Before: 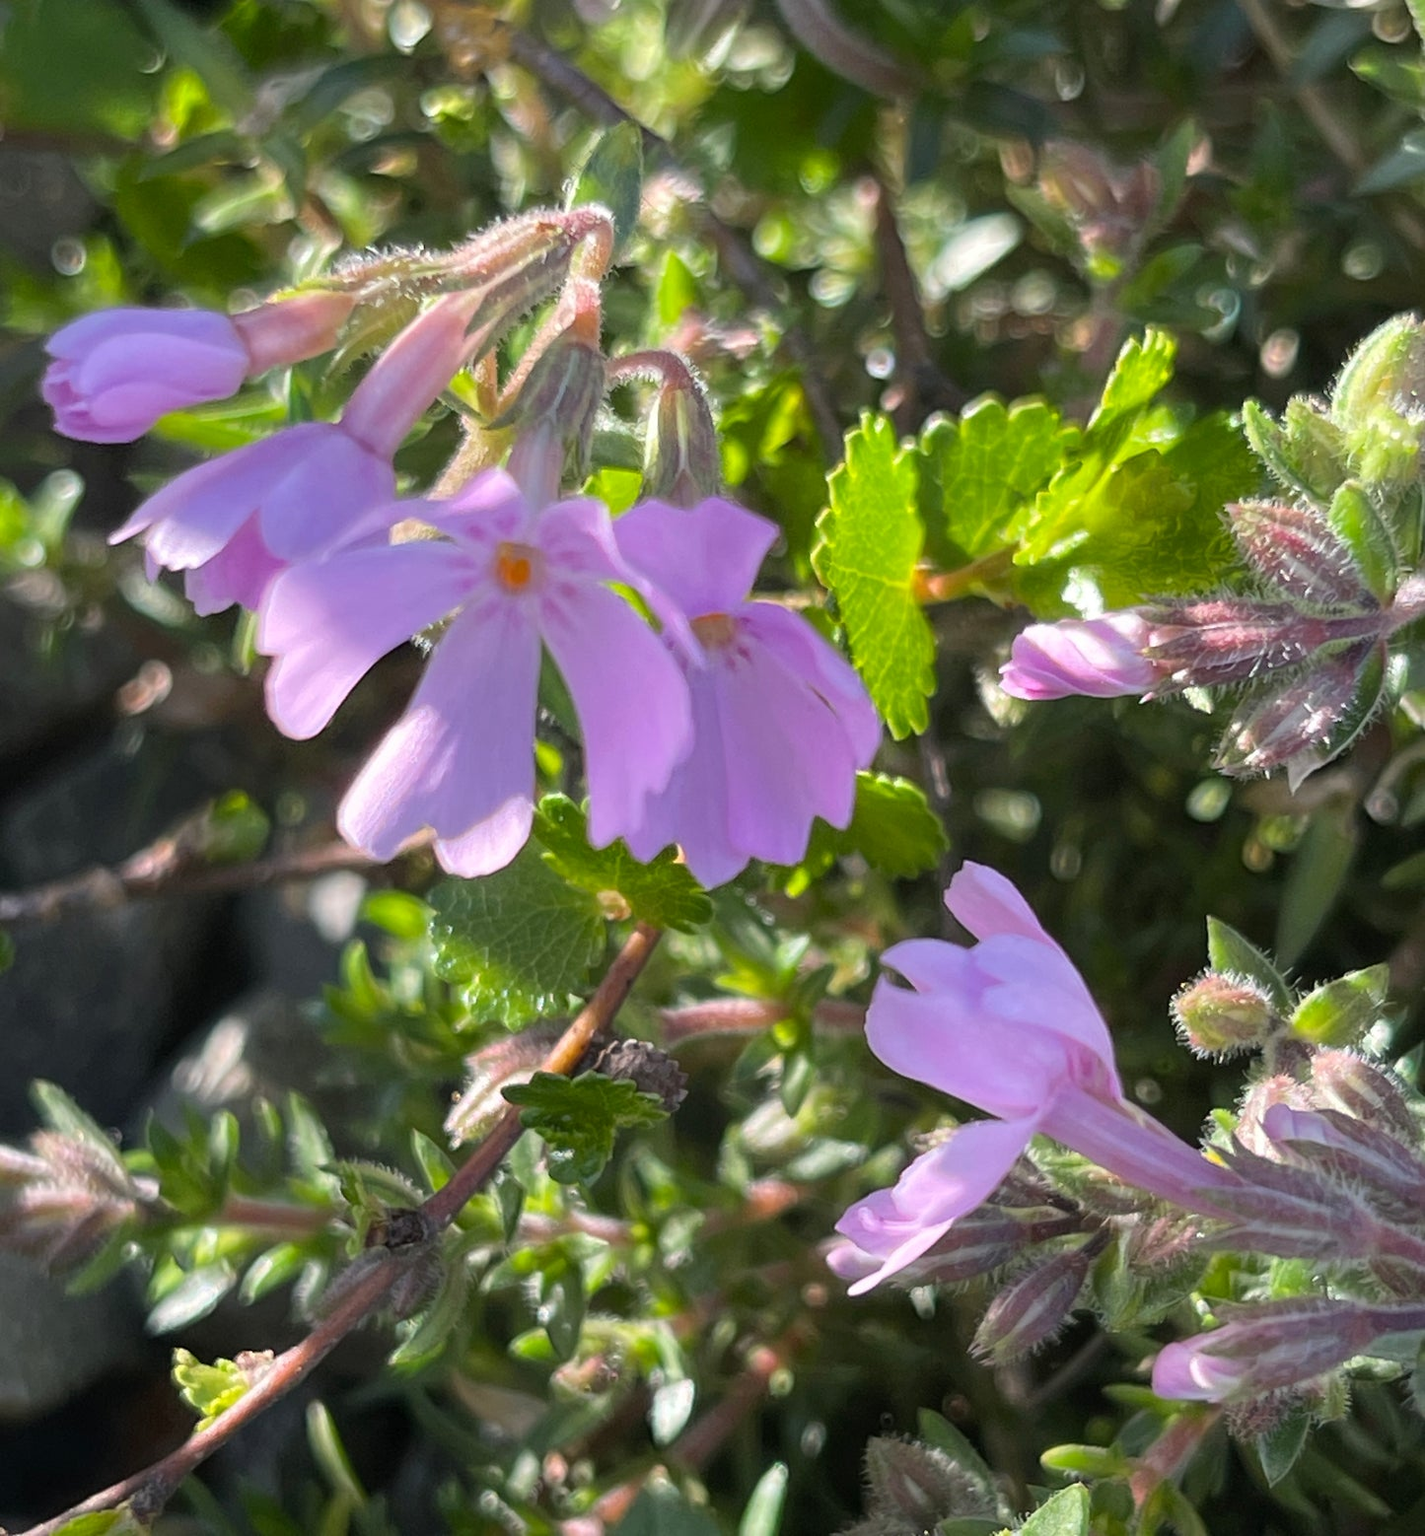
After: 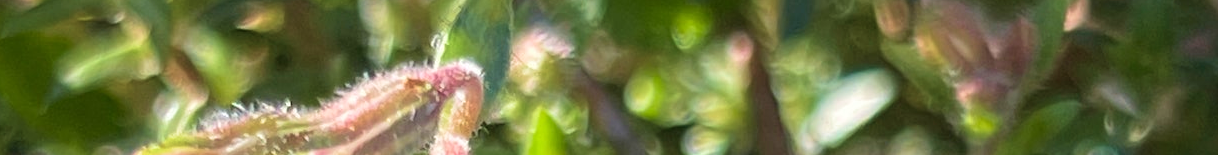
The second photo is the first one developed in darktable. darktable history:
velvia: strength 45%
crop and rotate: left 9.644%, top 9.491%, right 6.021%, bottom 80.509%
